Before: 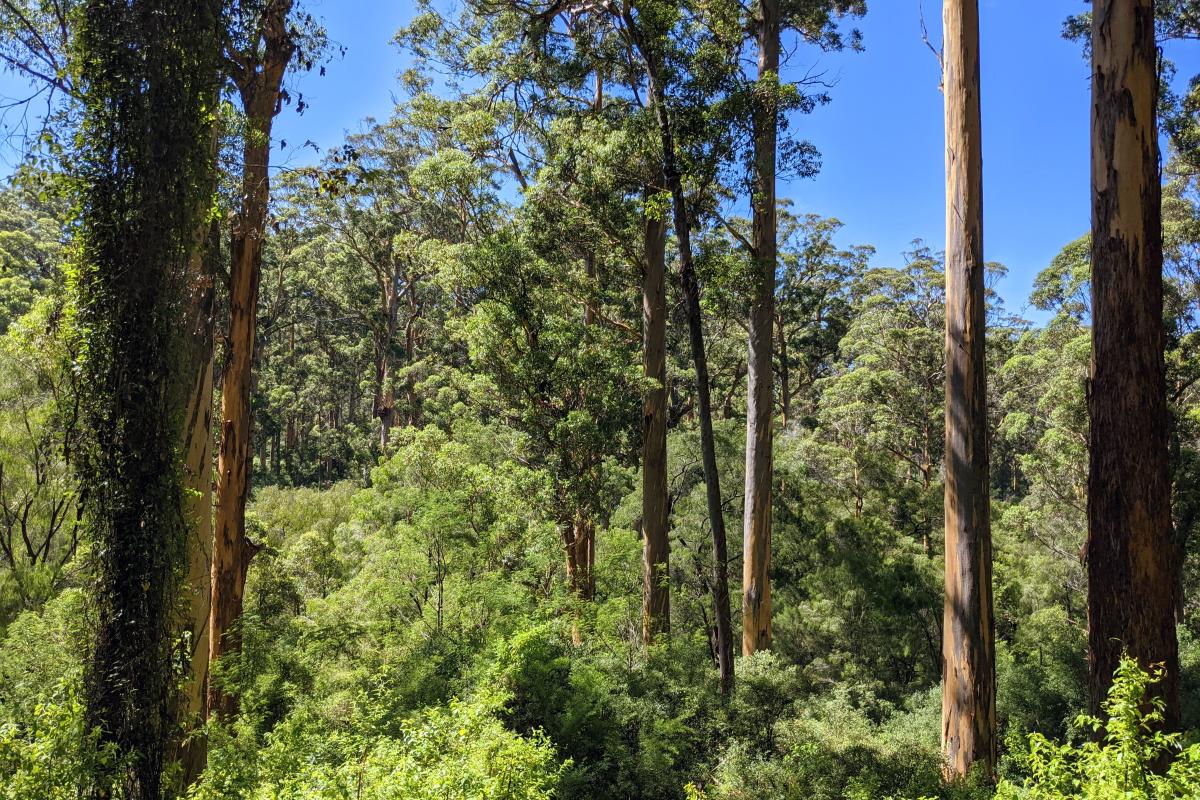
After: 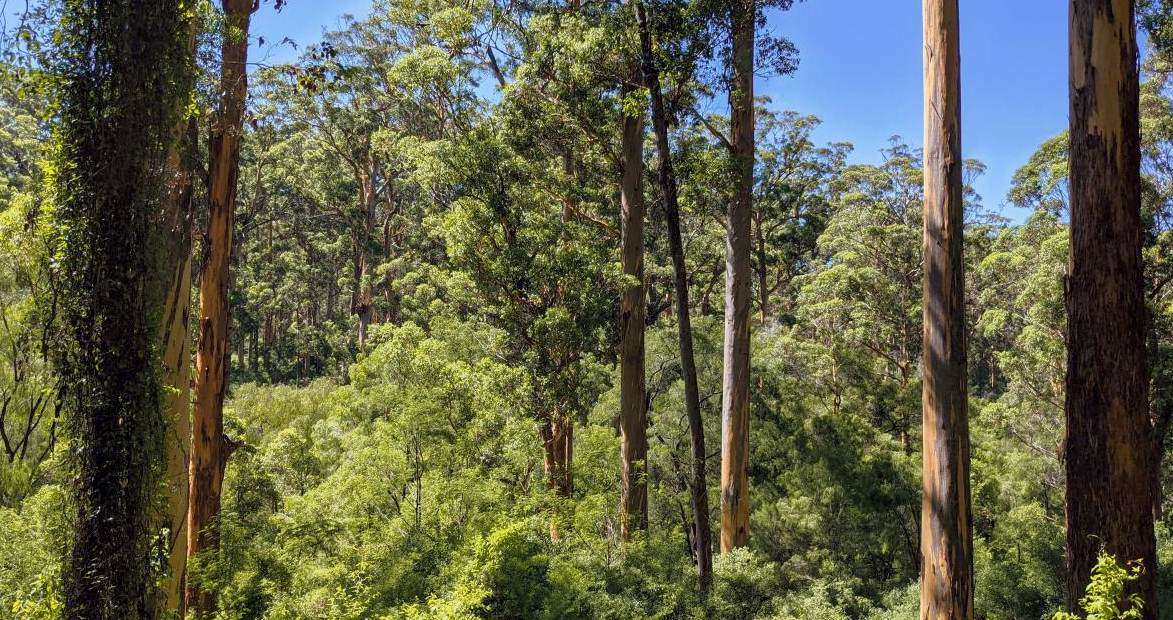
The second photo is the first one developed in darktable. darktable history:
crop and rotate: left 1.872%, top 12.918%, right 0.311%, bottom 9.494%
tone curve: curves: ch0 [(0.013, 0) (0.061, 0.068) (0.239, 0.256) (0.502, 0.505) (0.683, 0.676) (0.761, 0.773) (0.858, 0.858) (0.987, 0.945)]; ch1 [(0, 0) (0.172, 0.123) (0.304, 0.288) (0.414, 0.44) (0.472, 0.473) (0.502, 0.508) (0.521, 0.528) (0.583, 0.595) (0.654, 0.673) (0.728, 0.761) (1, 1)]; ch2 [(0, 0) (0.411, 0.424) (0.485, 0.476) (0.502, 0.502) (0.553, 0.557) (0.57, 0.576) (1, 1)], color space Lab, independent channels, preserve colors none
